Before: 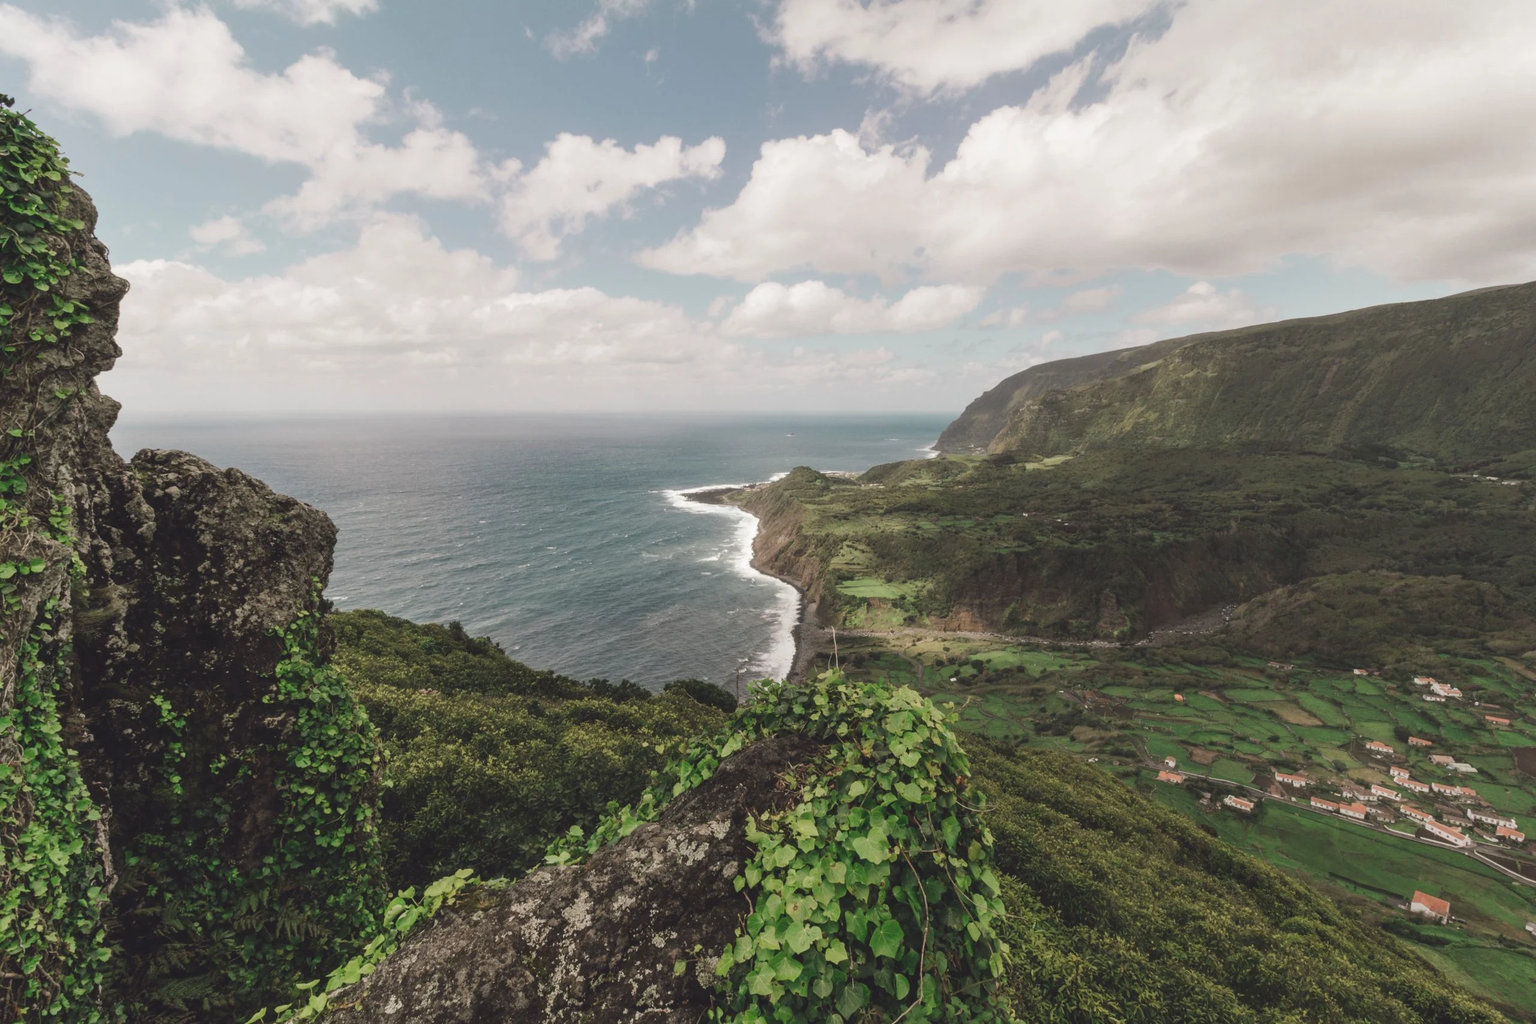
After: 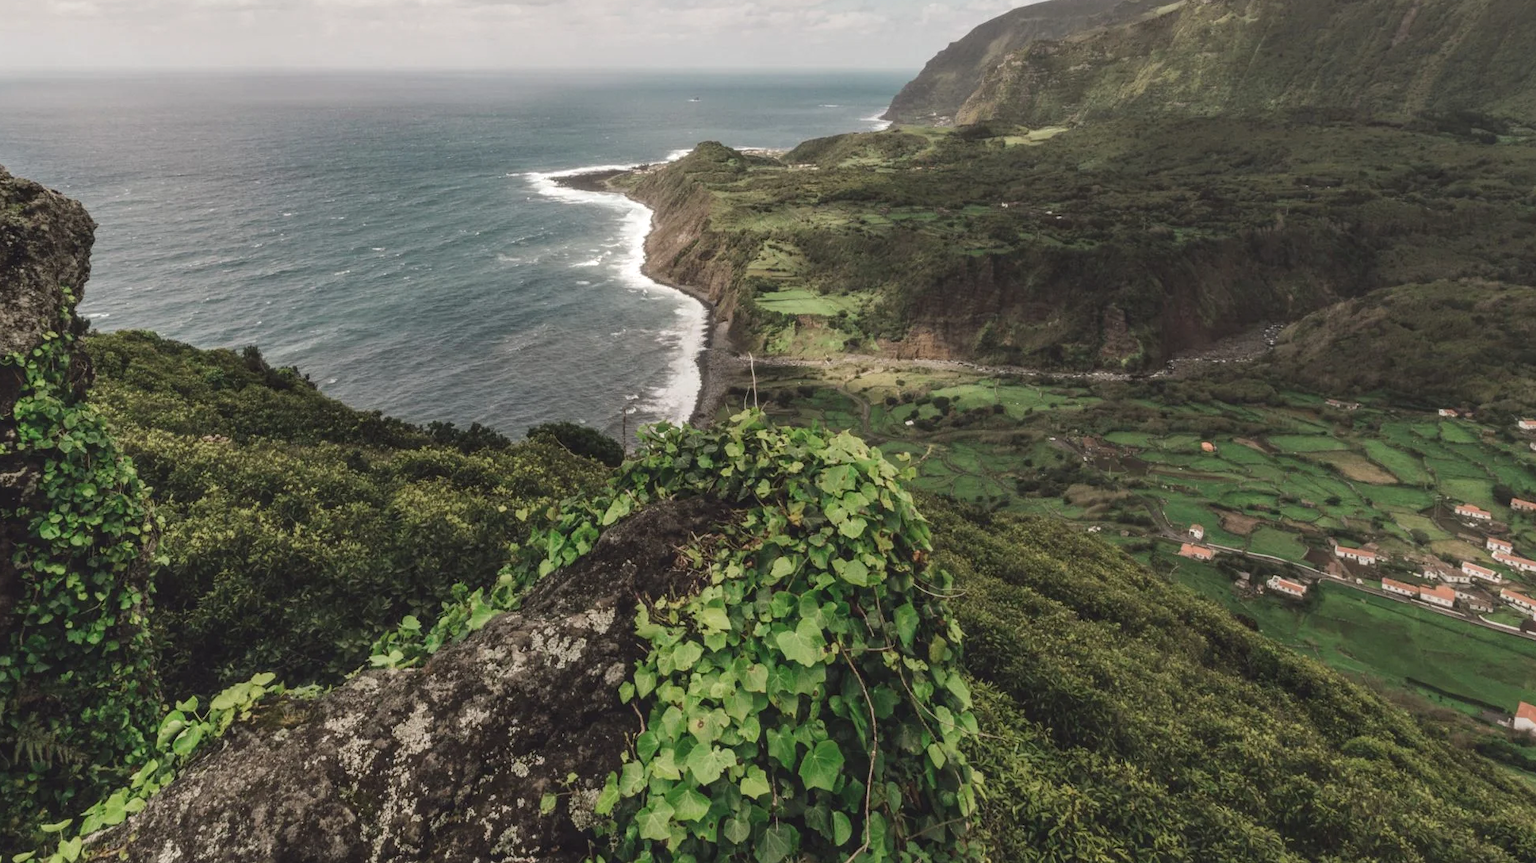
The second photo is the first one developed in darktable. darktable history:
crop and rotate: left 17.299%, top 35.115%, right 7.015%, bottom 1.024%
local contrast: on, module defaults
